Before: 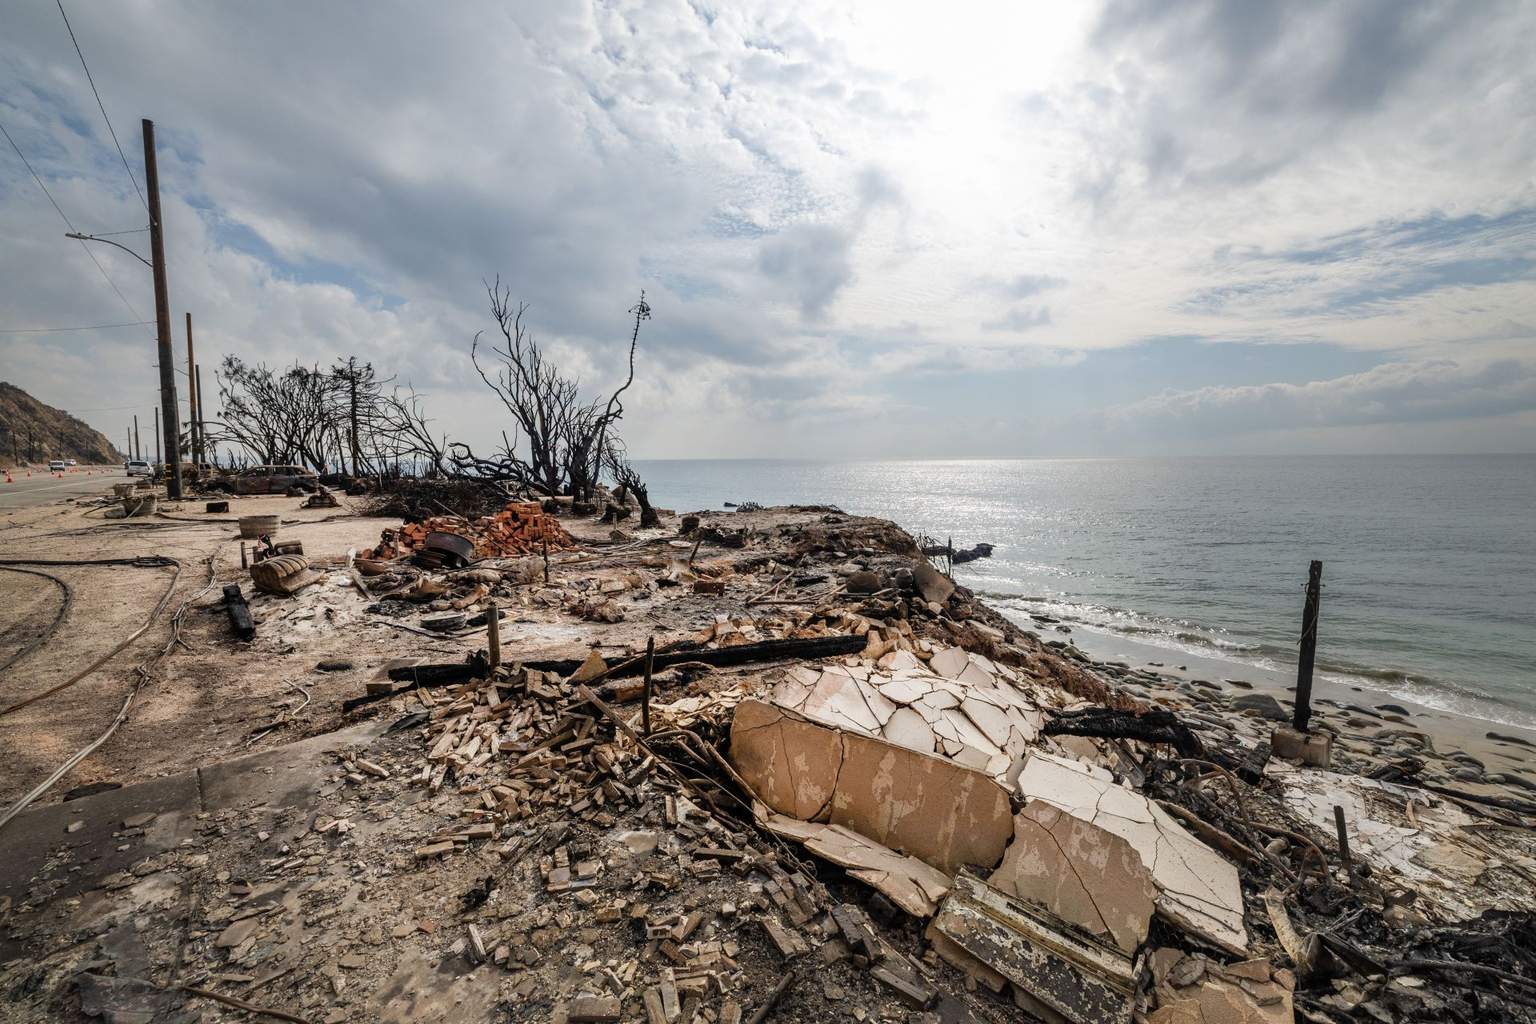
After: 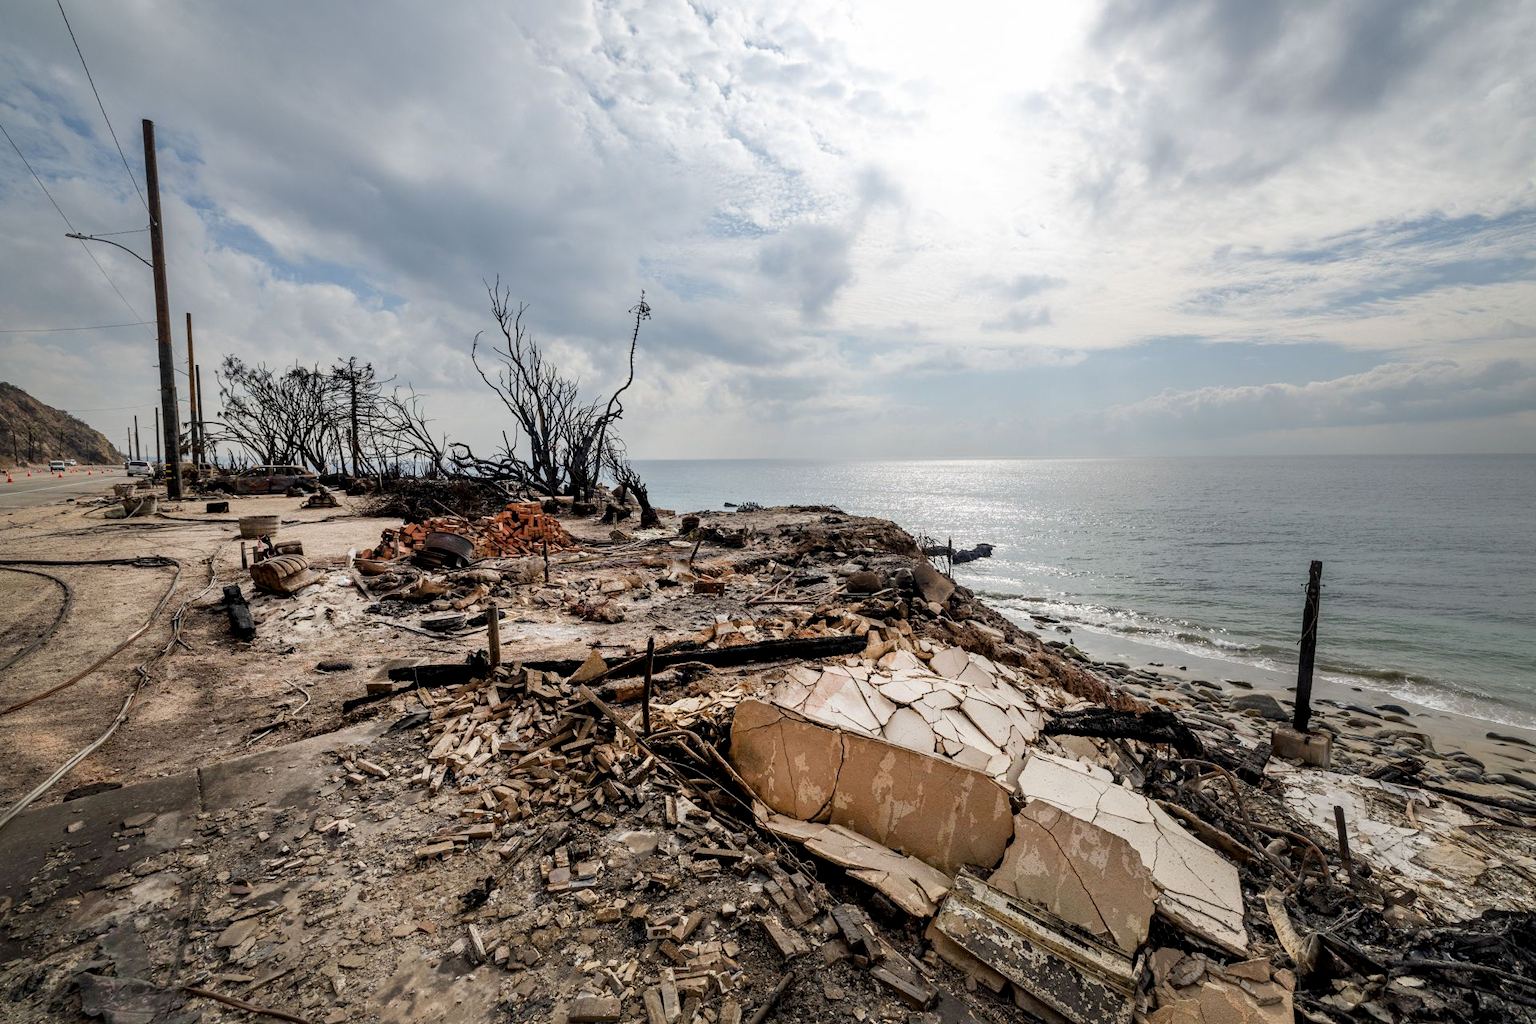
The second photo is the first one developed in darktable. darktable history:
exposure: black level correction 0.005, exposure 0.015 EV, compensate exposure bias true, compensate highlight preservation false
